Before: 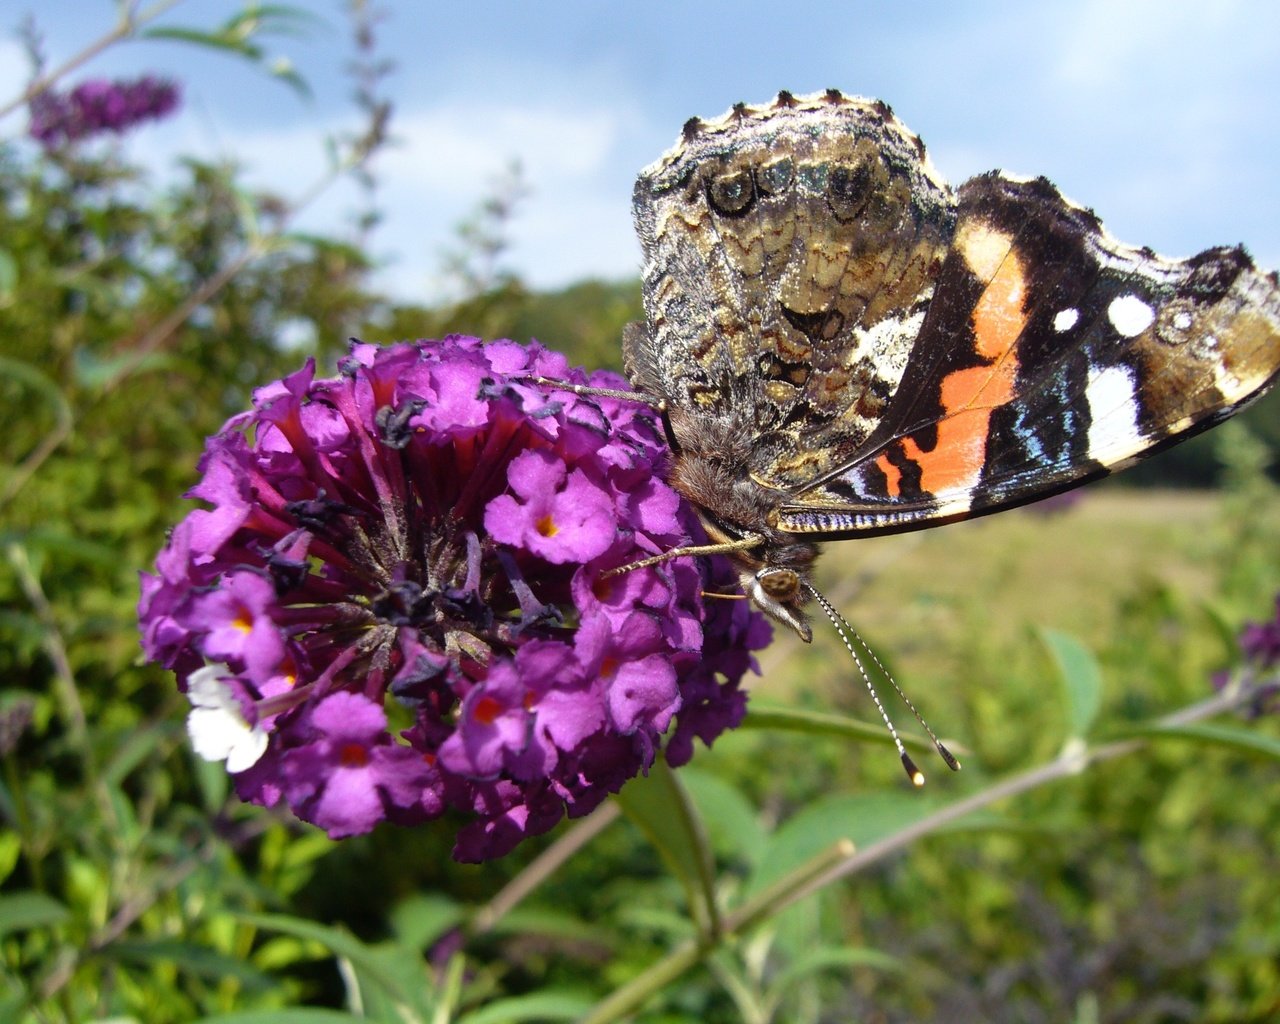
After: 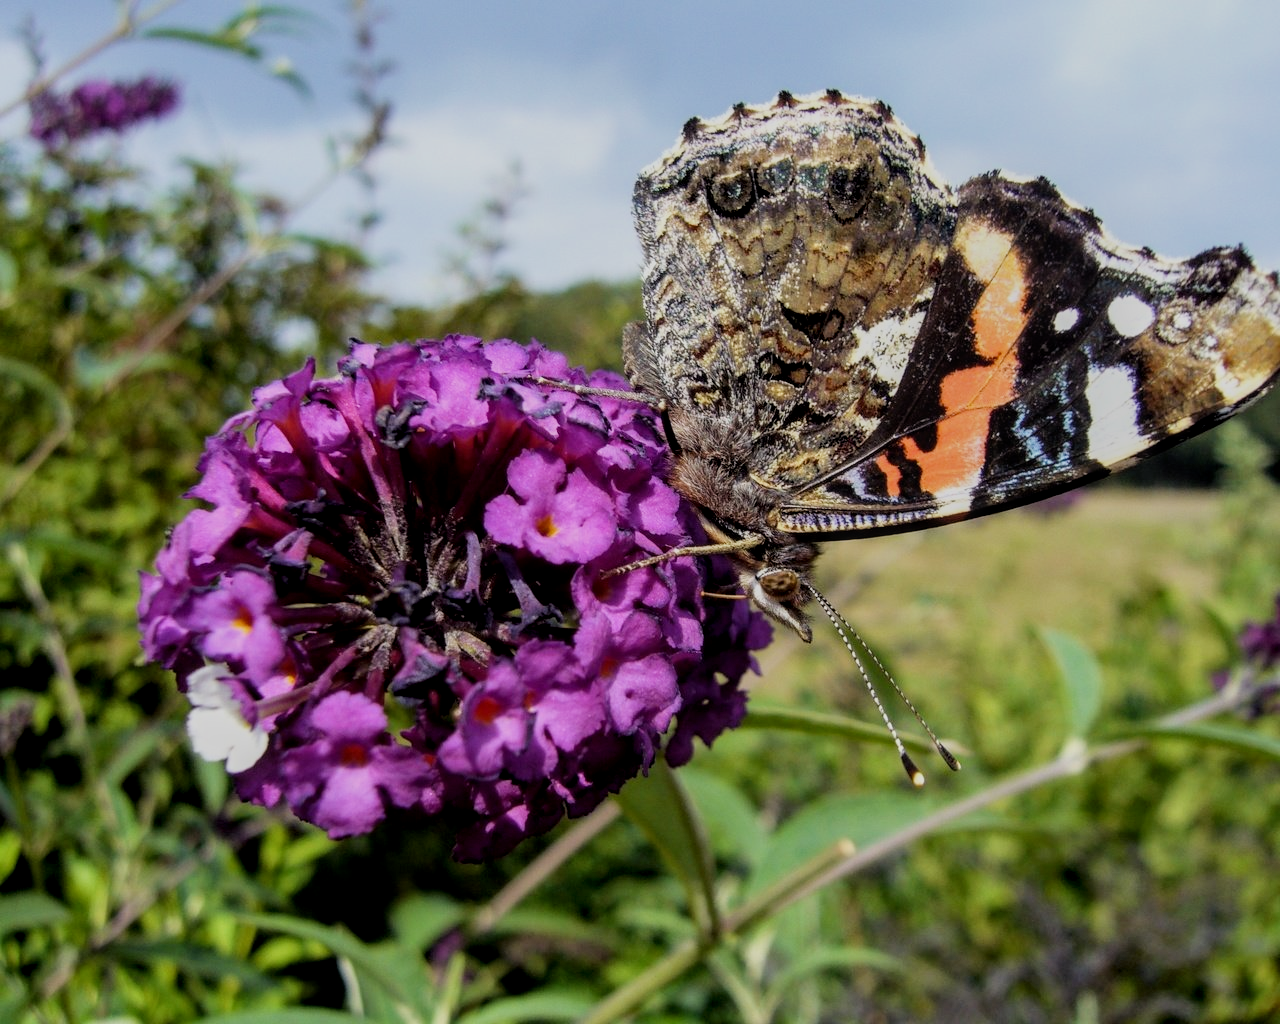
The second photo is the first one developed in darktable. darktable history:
exposure: black level correction 0.002, exposure -0.097 EV, compensate highlight preservation false
local contrast: on, module defaults
filmic rgb: black relative exposure -7.65 EV, white relative exposure 4.56 EV, hardness 3.61, contrast 1.06
